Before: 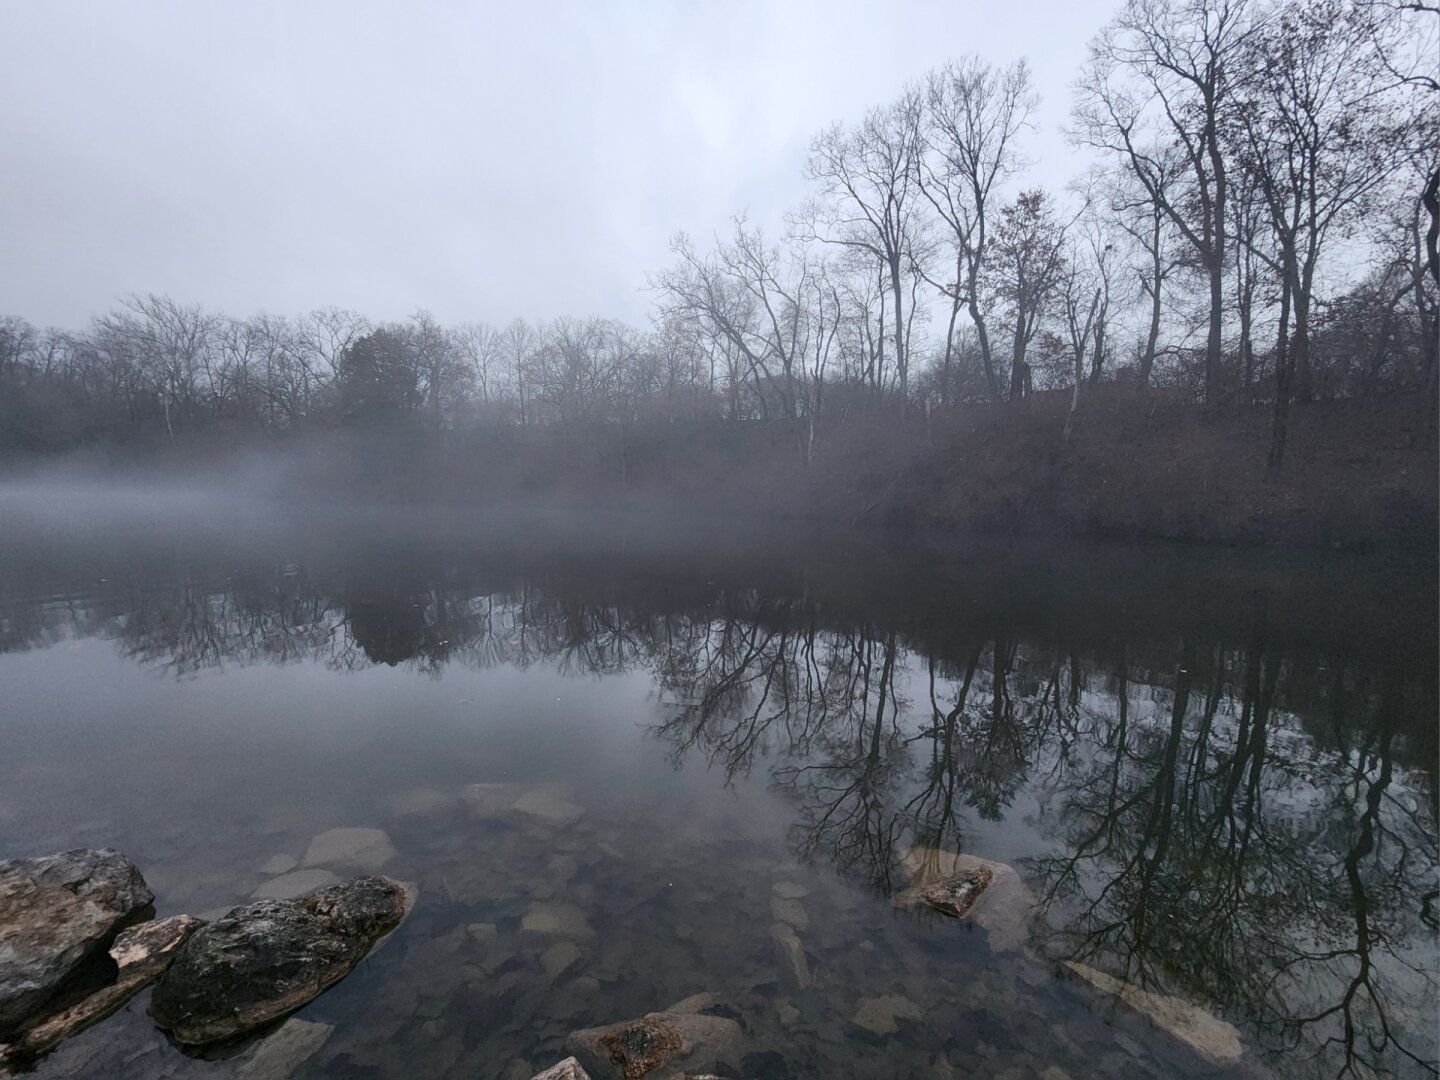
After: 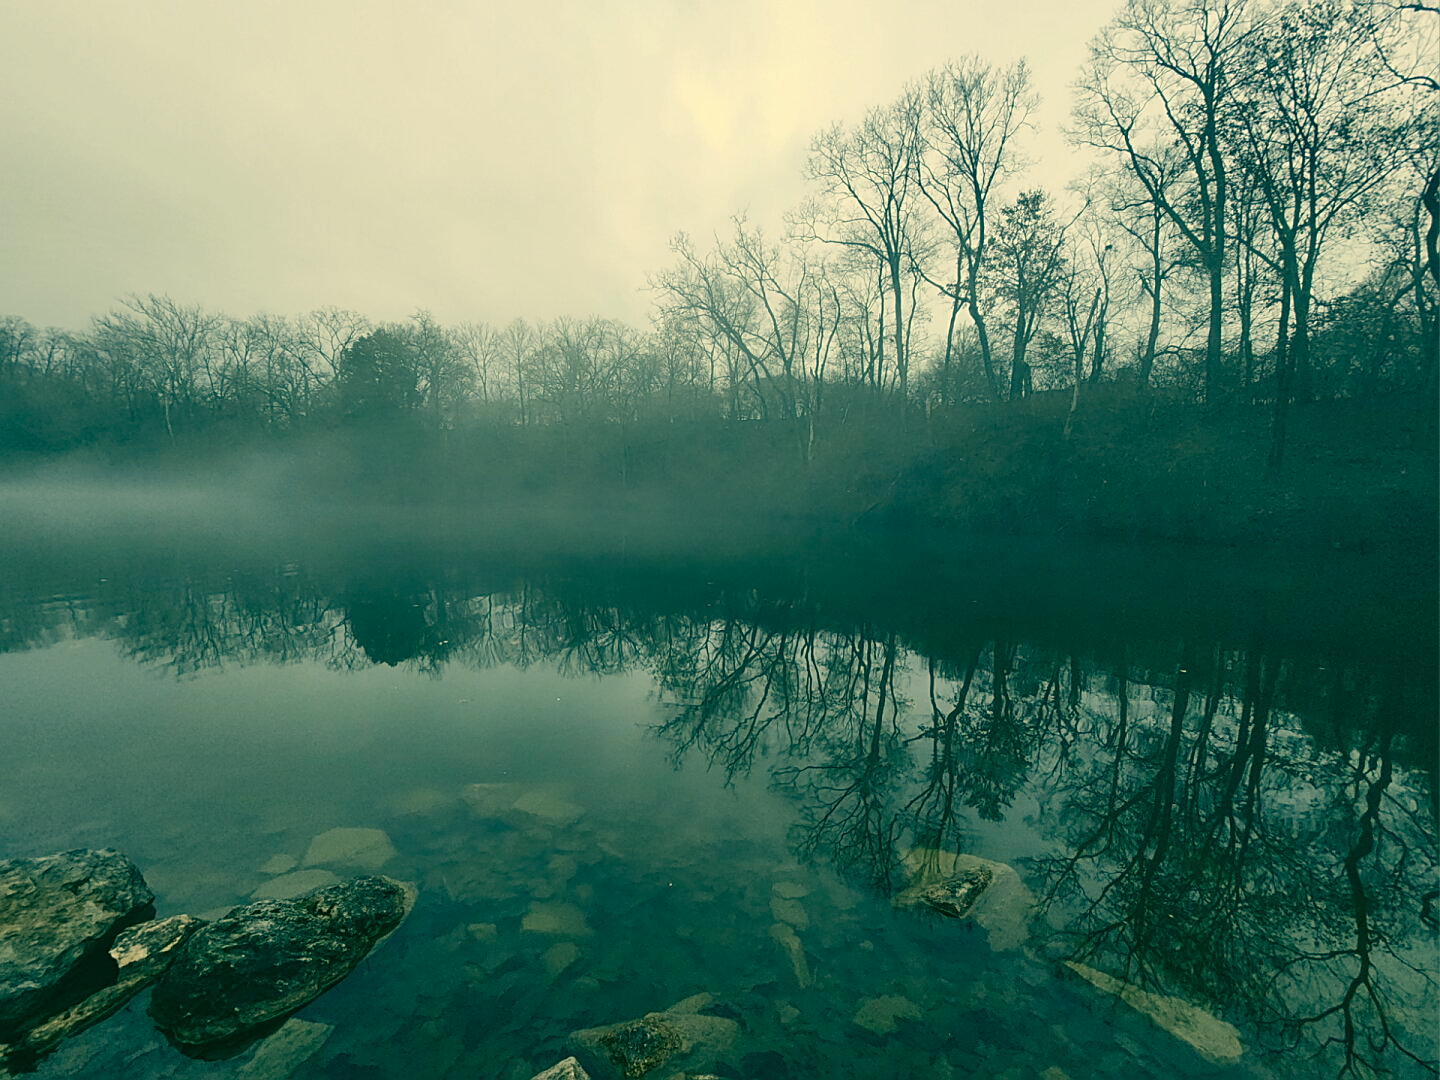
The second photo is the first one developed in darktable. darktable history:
sharpen: on, module defaults
color correction: highlights a* 1.8, highlights b* 34.06, shadows a* -36.35, shadows b* -5.59
